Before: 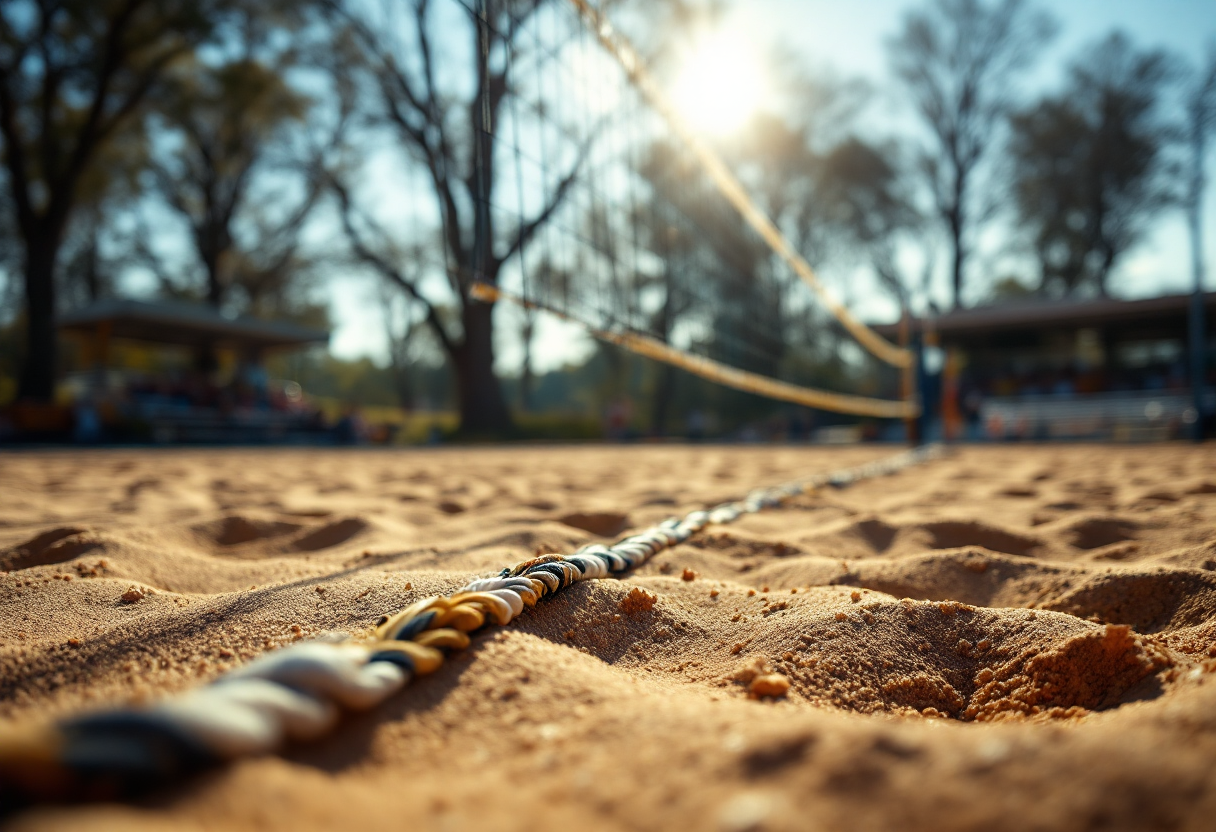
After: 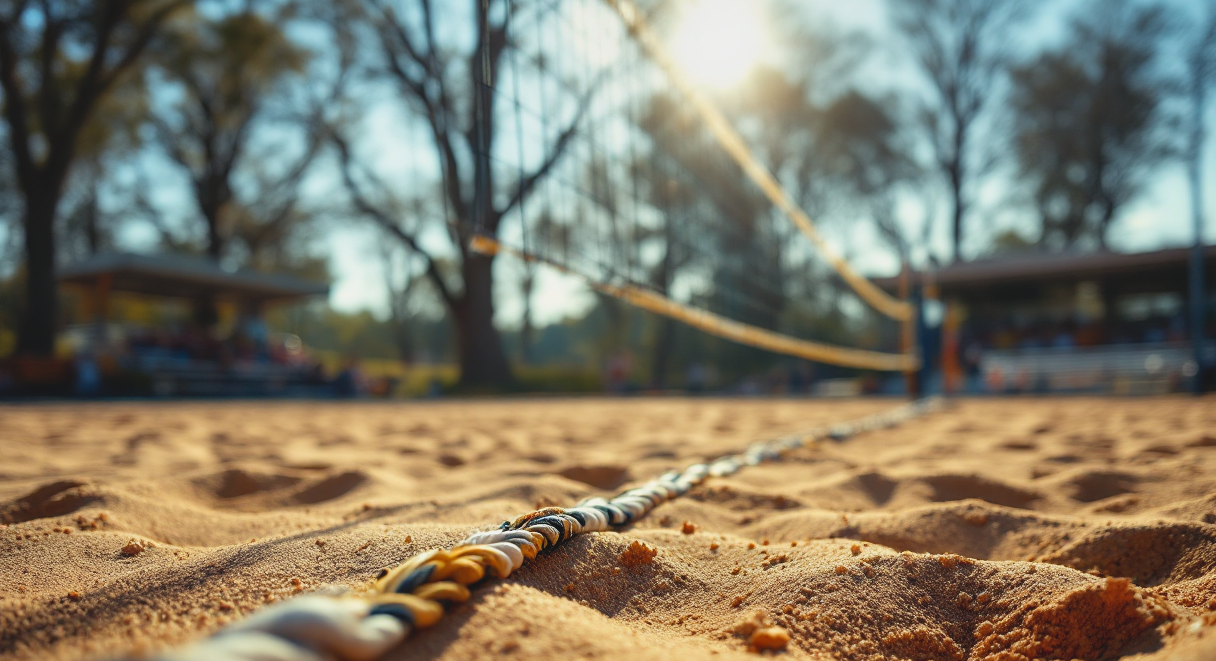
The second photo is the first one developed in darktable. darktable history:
contrast brightness saturation: contrast -0.096, brightness 0.044, saturation 0.083
crop and rotate: top 5.649%, bottom 14.797%
shadows and highlights: soften with gaussian
